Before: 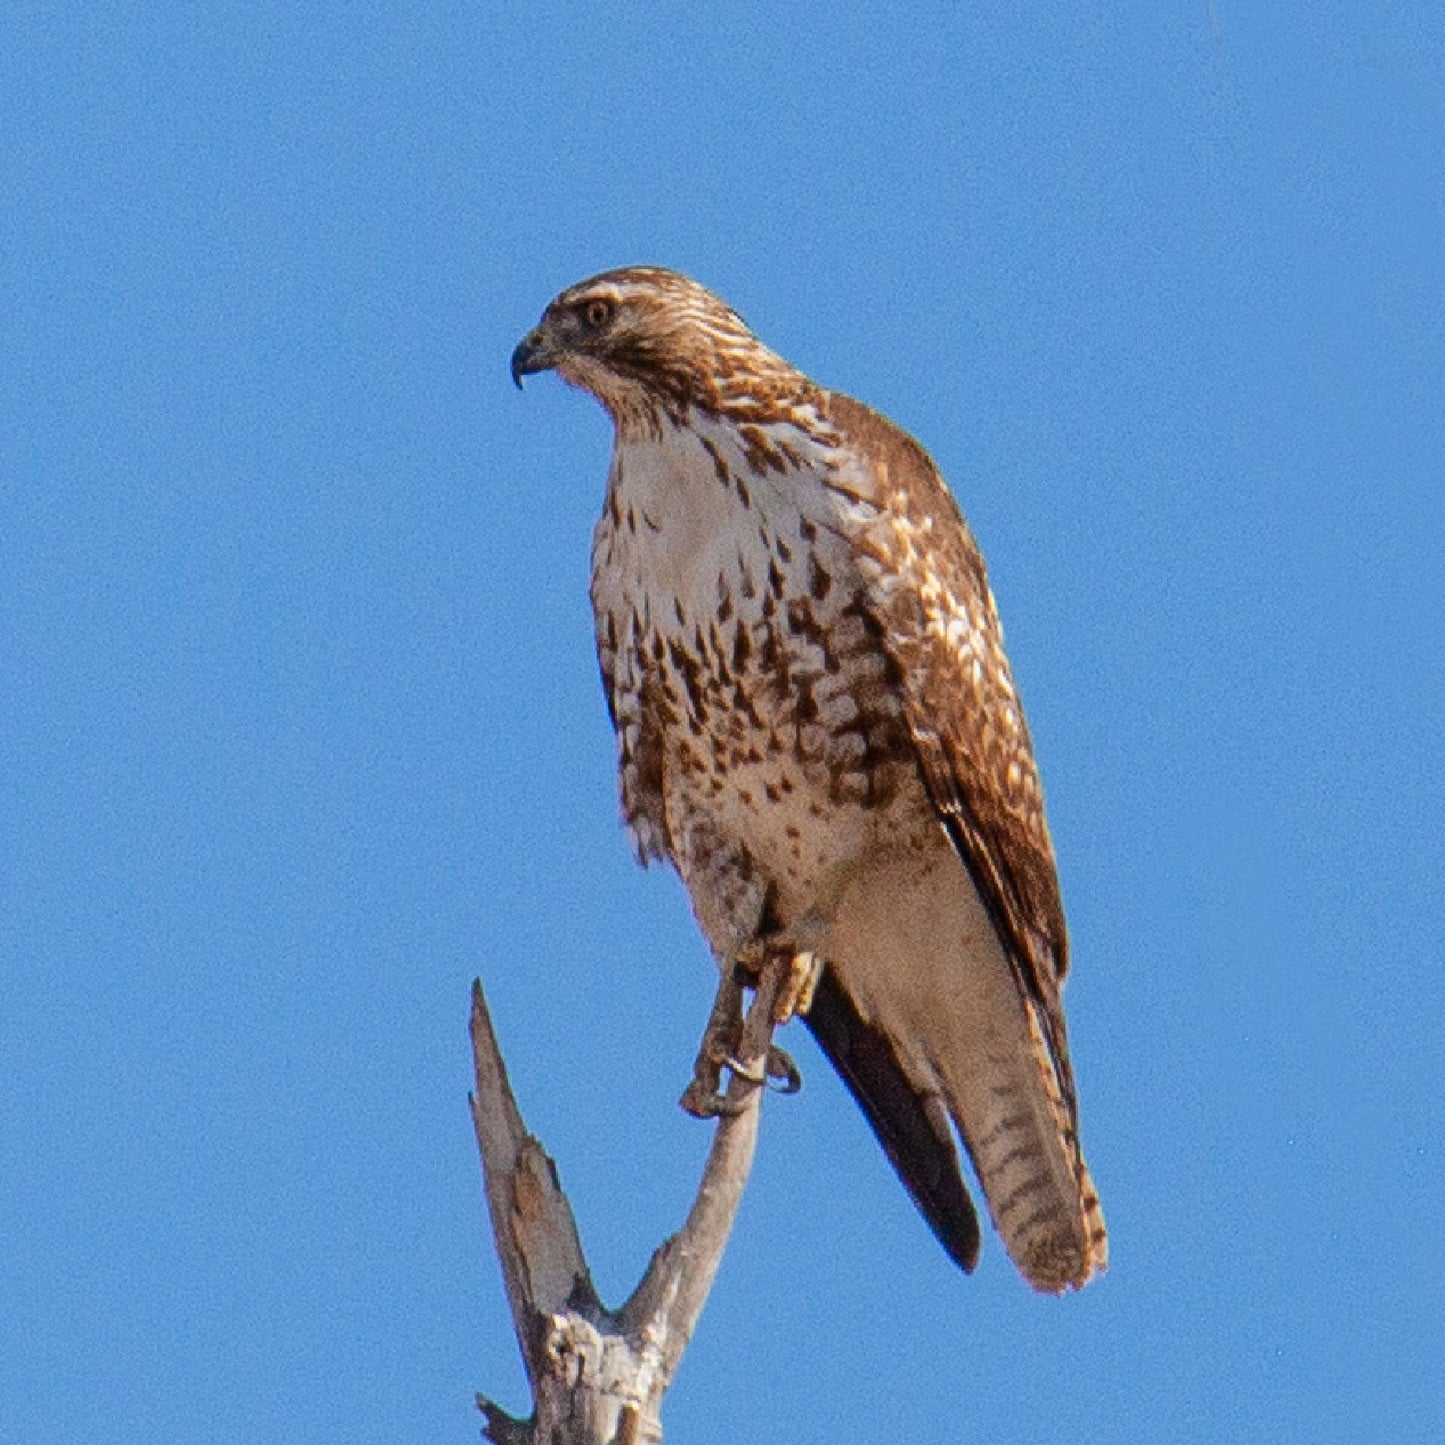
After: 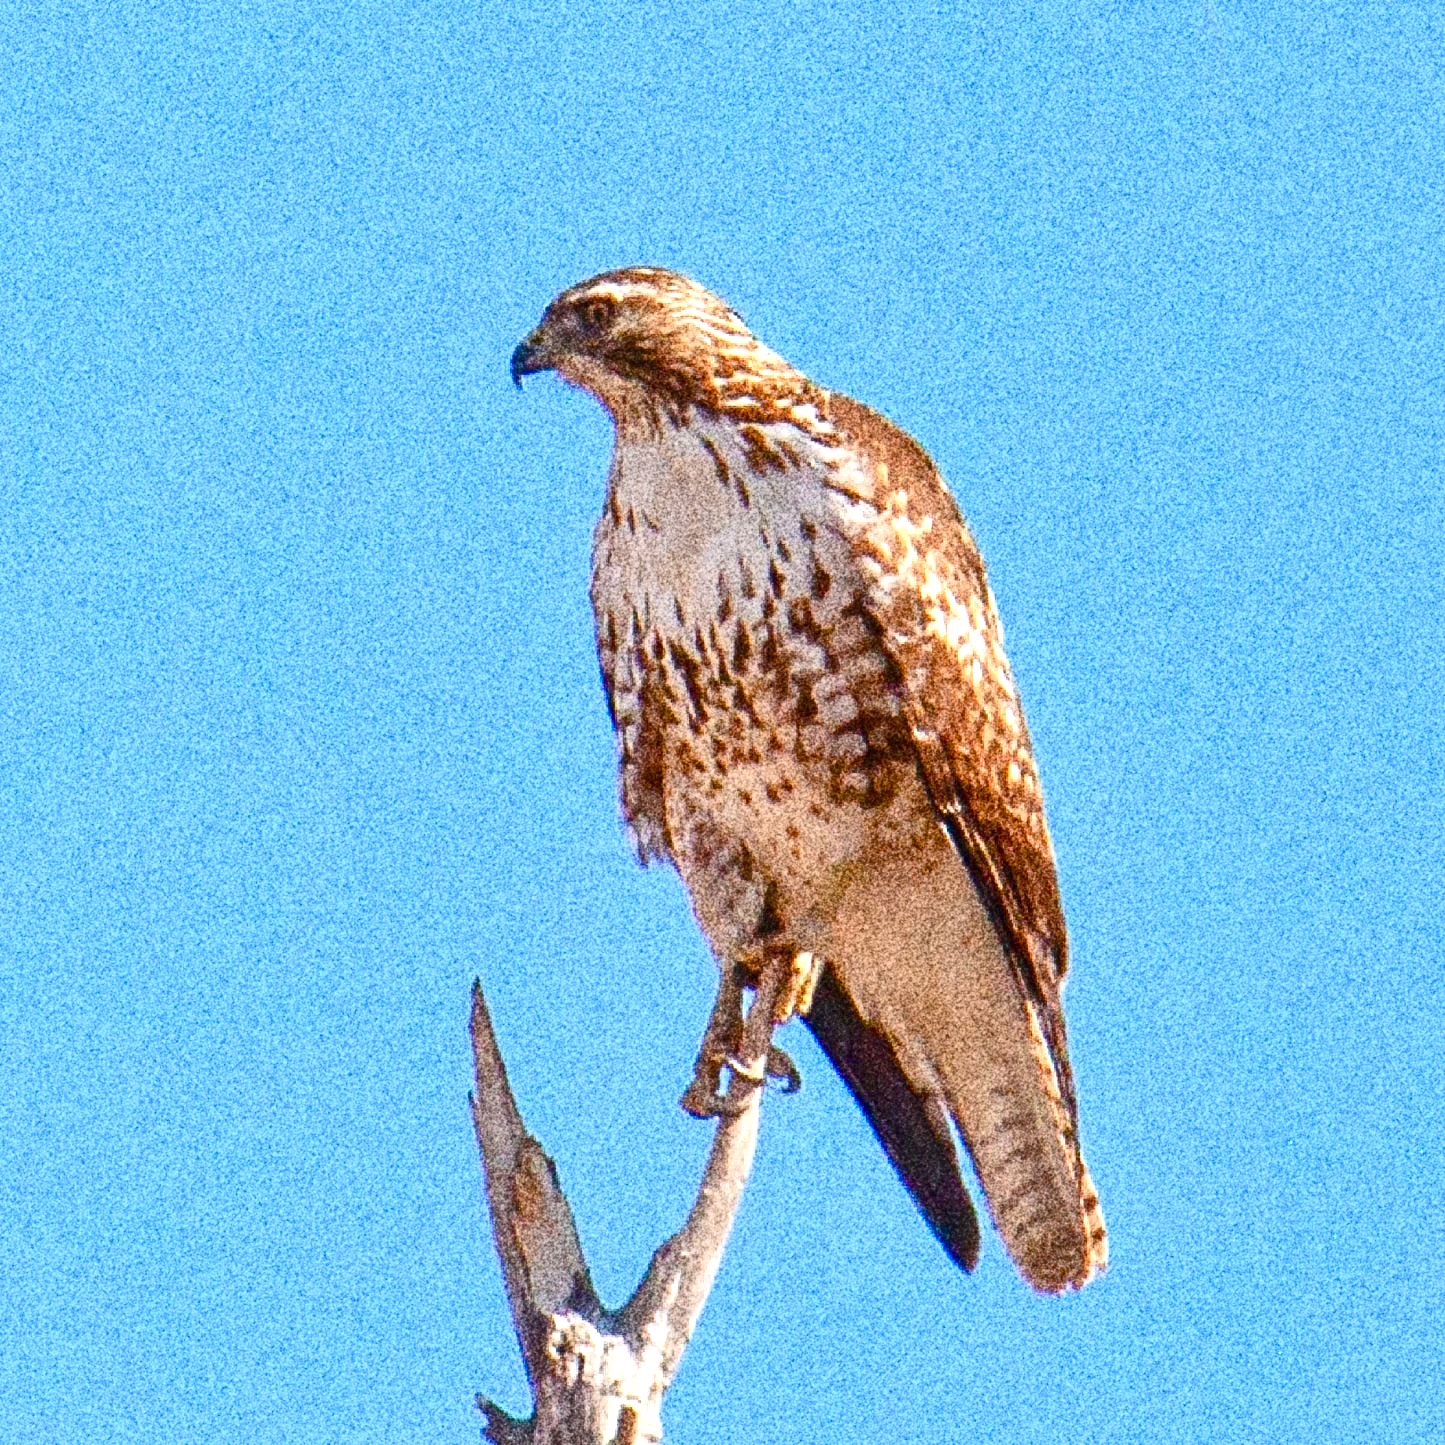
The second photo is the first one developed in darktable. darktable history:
shadows and highlights: shadows 20.91, highlights -35.45, soften with gaussian
grain: coarseness 30.02 ISO, strength 100%
exposure: black level correction 0, exposure 1.1 EV, compensate exposure bias true, compensate highlight preservation false
color balance rgb: perceptual saturation grading › global saturation 20%, perceptual saturation grading › highlights -25%, perceptual saturation grading › shadows 50%
